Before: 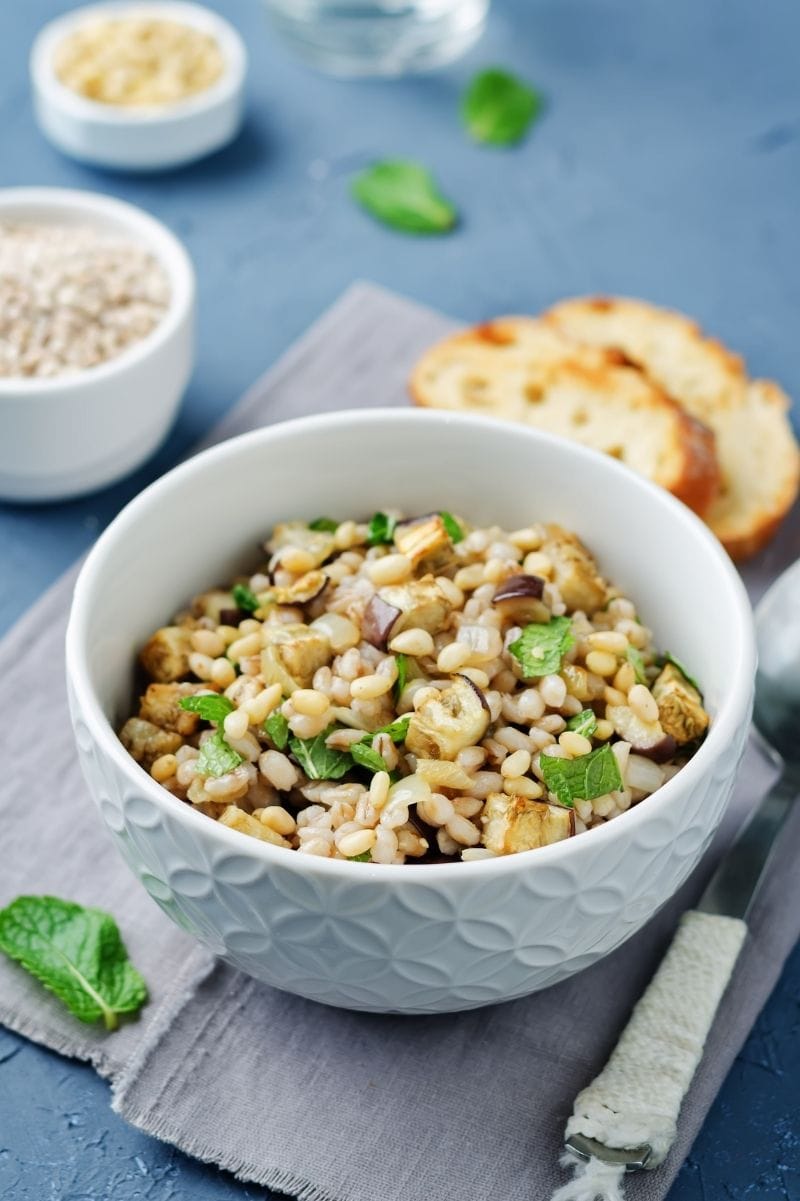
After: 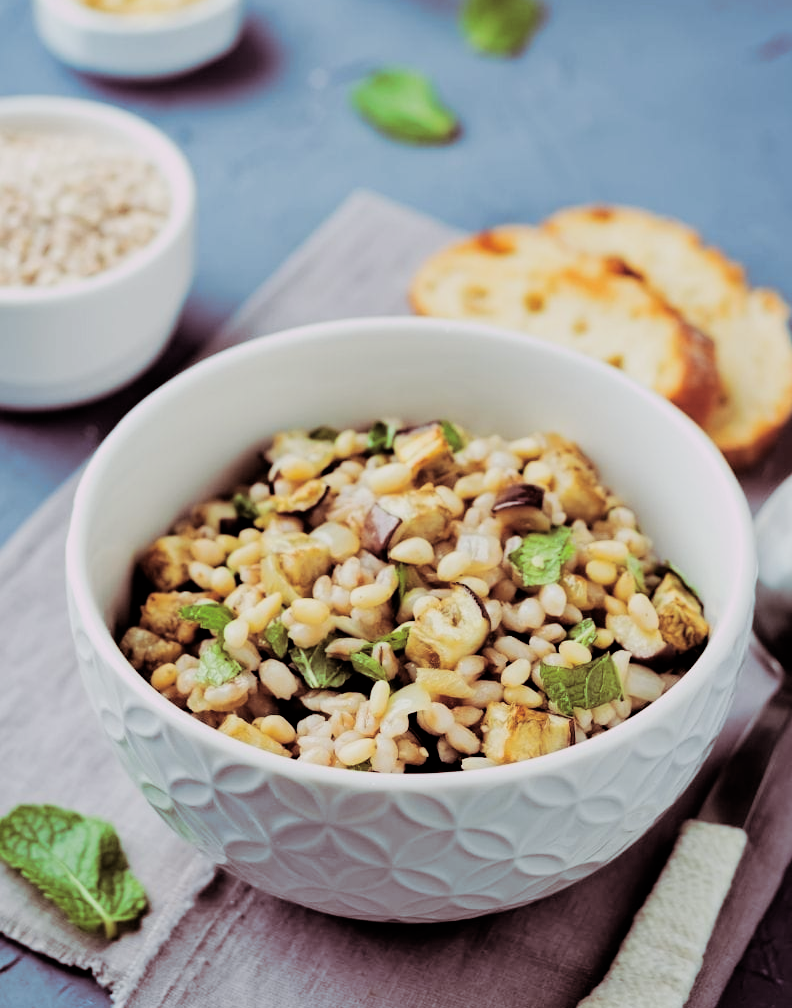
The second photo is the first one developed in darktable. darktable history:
split-toning: highlights › hue 298.8°, highlights › saturation 0.73, compress 41.76%
filmic rgb: black relative exposure -5 EV, hardness 2.88, contrast 1.3, highlights saturation mix -30%
color balance: mode lift, gamma, gain (sRGB), lift [1, 0.99, 1.01, 0.992], gamma [1, 1.037, 0.974, 0.963]
crop: top 7.625%, bottom 8.027%
